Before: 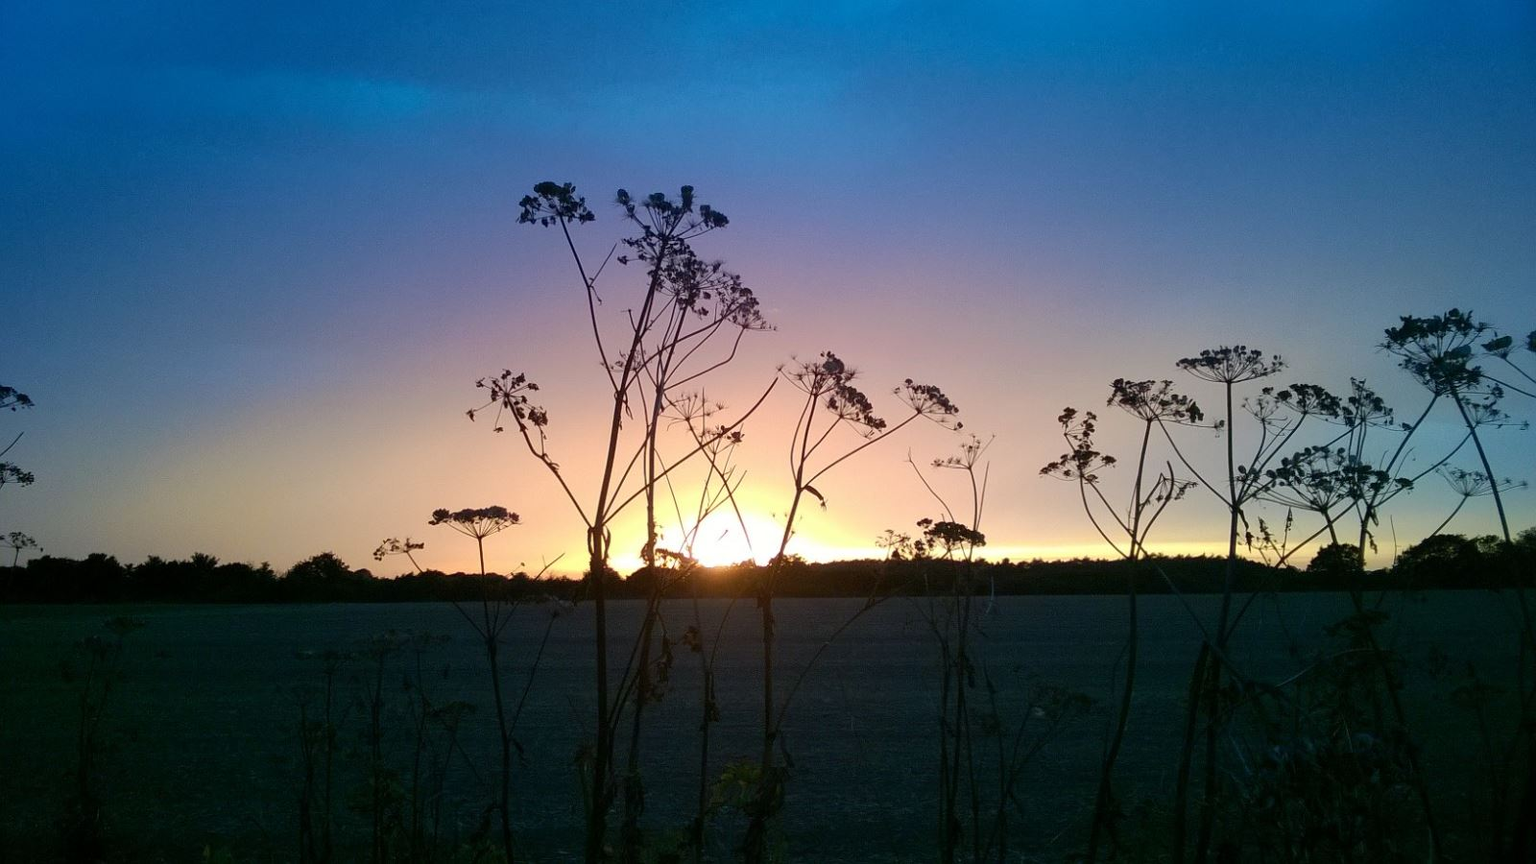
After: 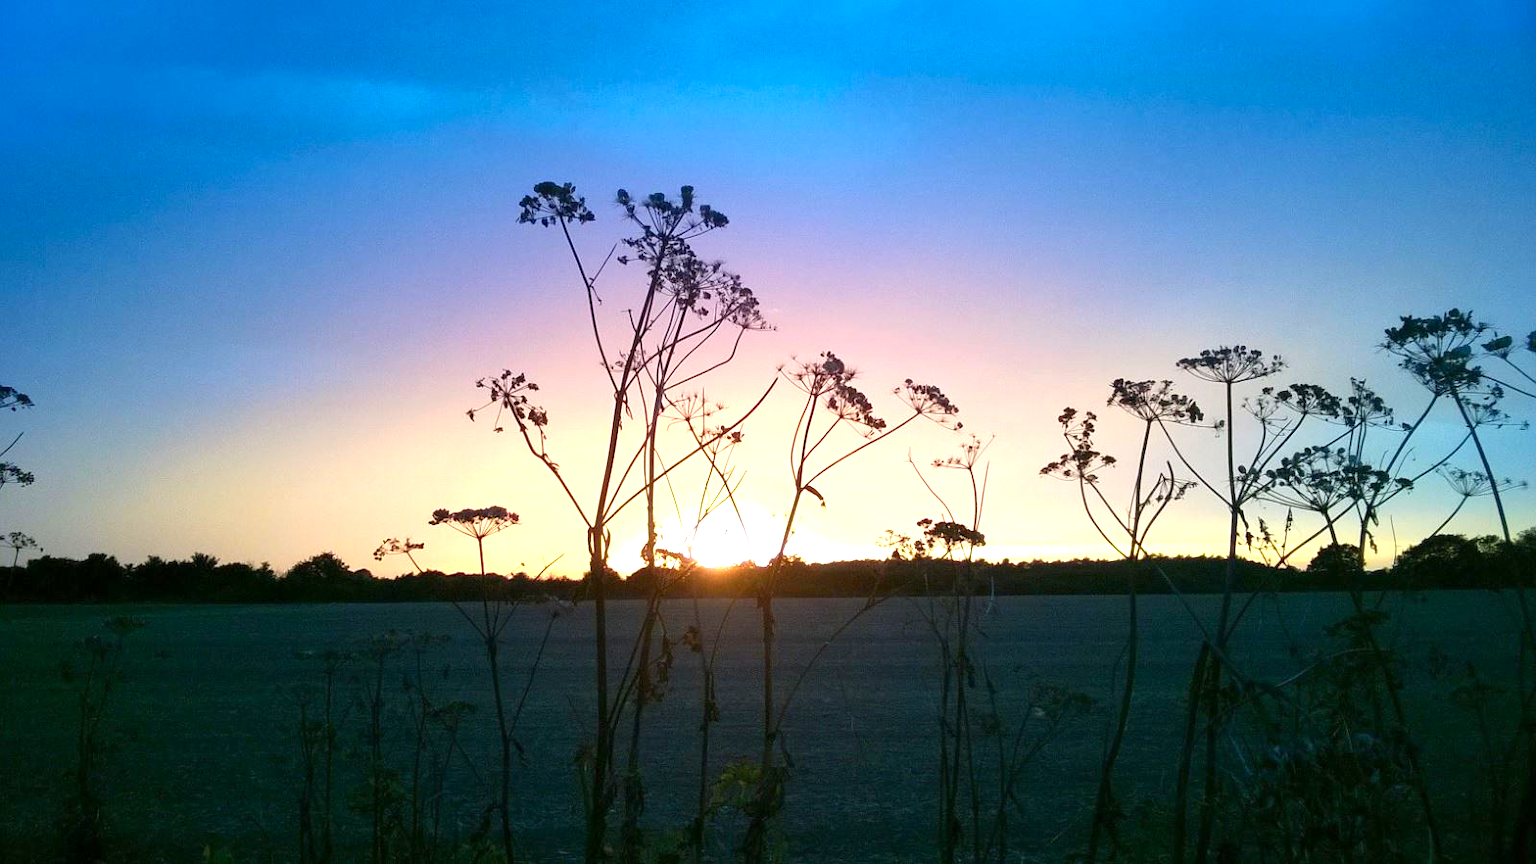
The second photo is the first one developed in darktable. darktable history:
color correction: highlights b* 0.032, saturation 1.09
exposure: exposure 1.058 EV, compensate highlight preservation false
